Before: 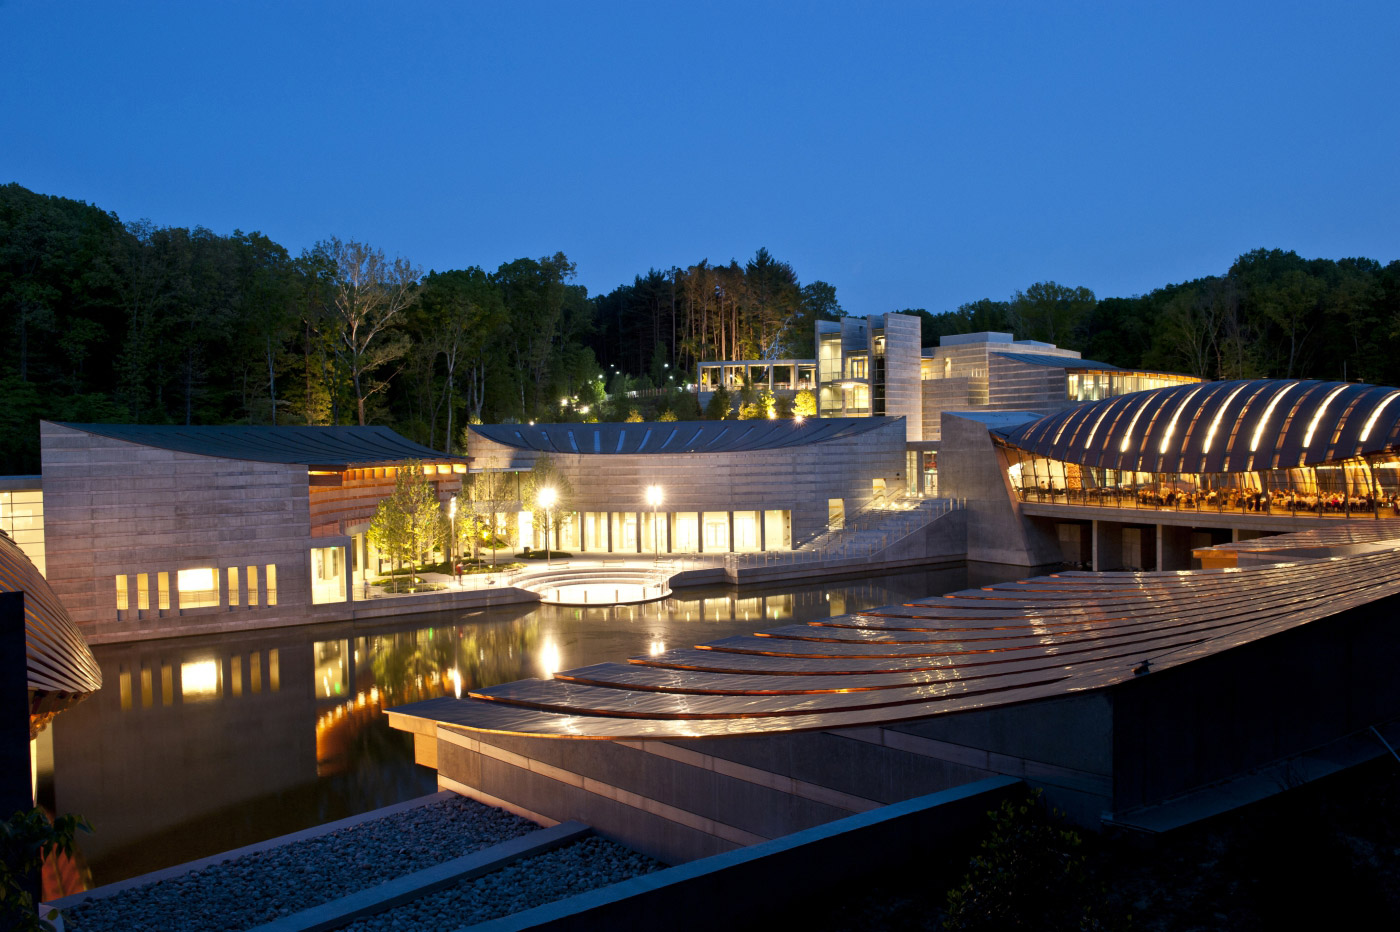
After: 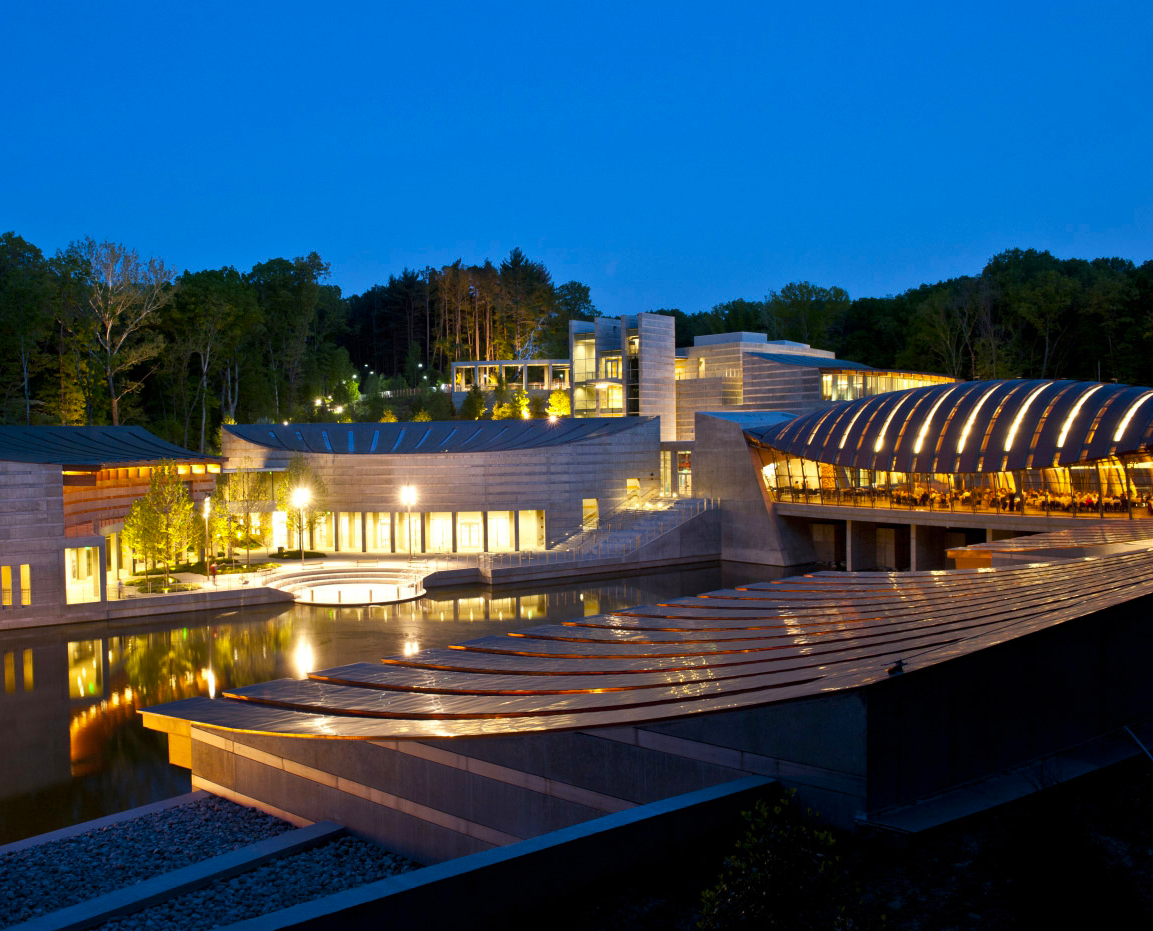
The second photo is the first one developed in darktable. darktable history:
color balance rgb: perceptual saturation grading › global saturation 20%, global vibrance 20%
crop: left 17.582%, bottom 0.031%
